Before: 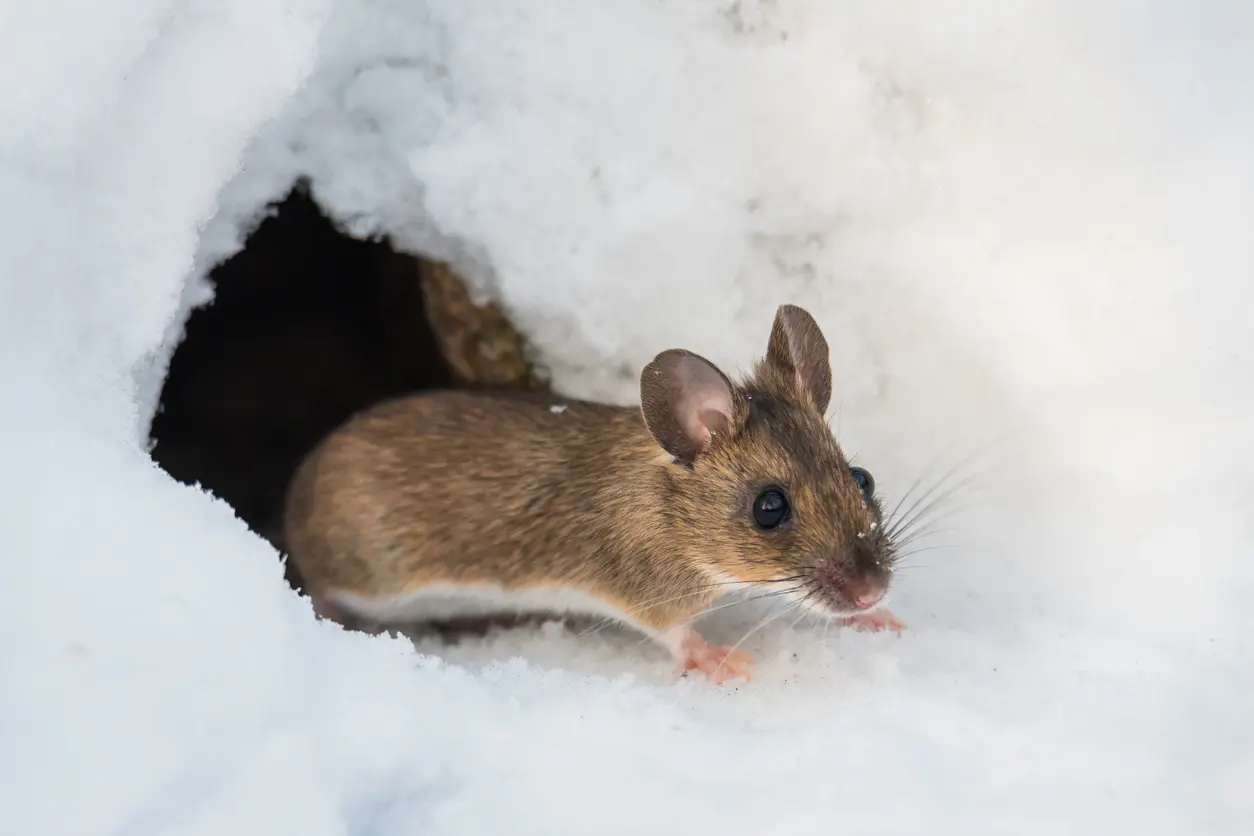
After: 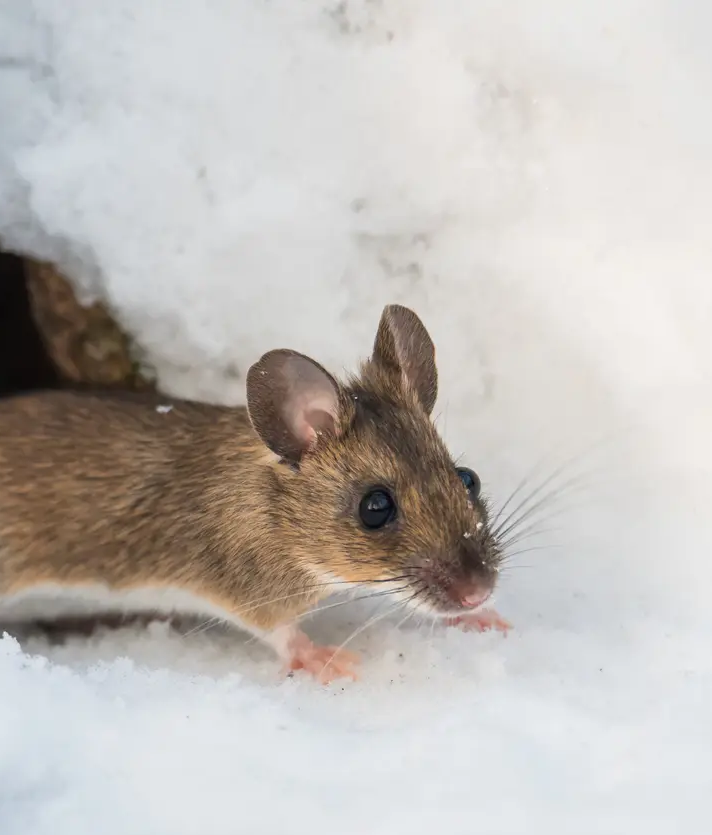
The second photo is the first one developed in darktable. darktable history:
crop: left 31.454%, top 0.016%, right 11.737%
